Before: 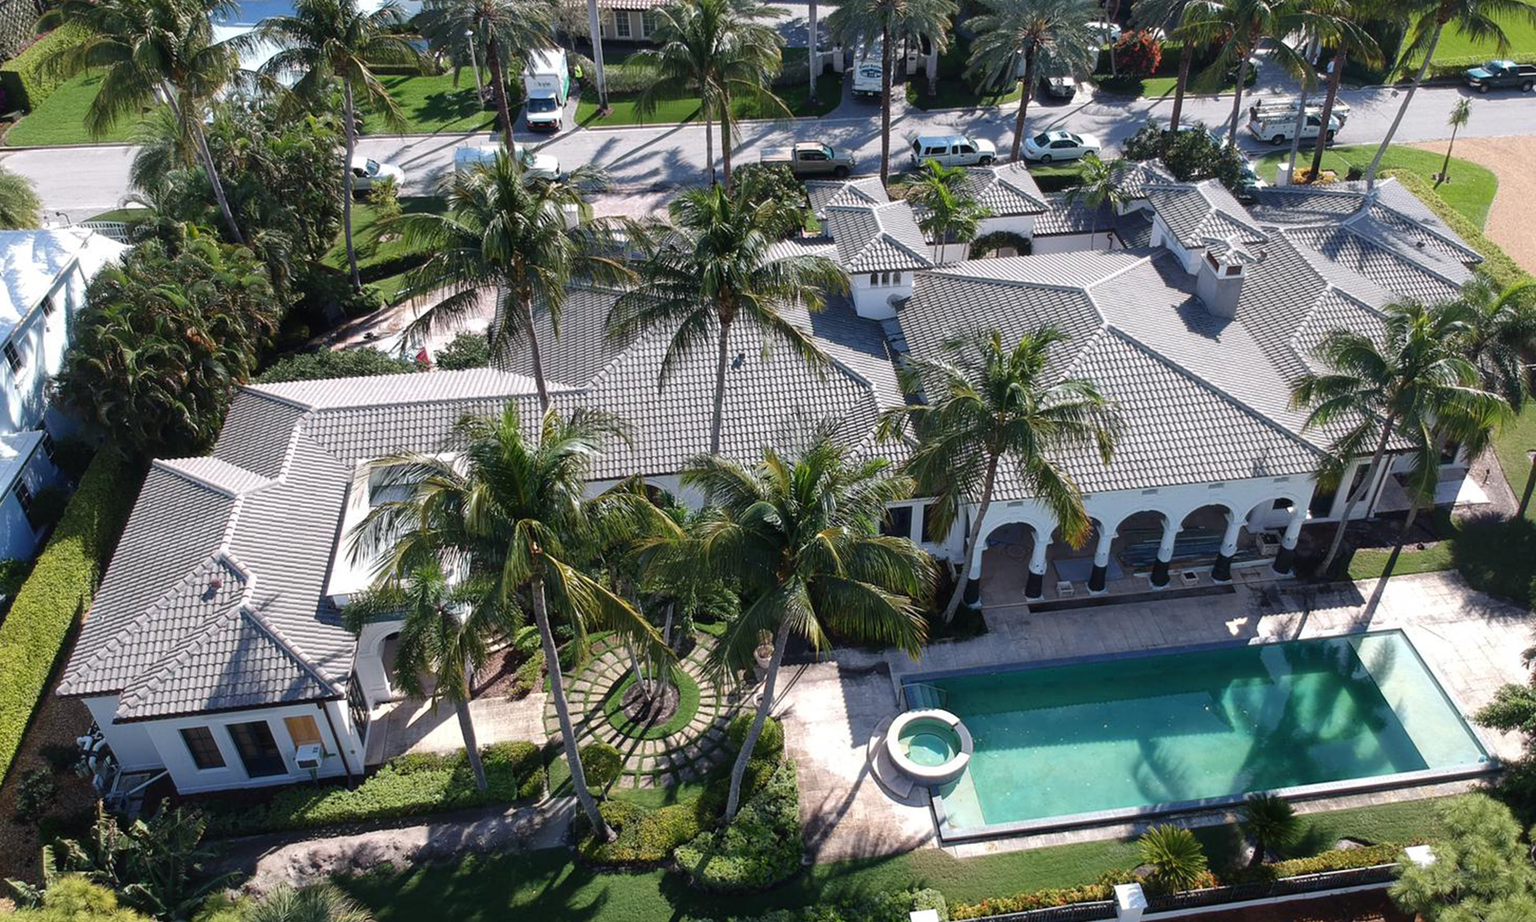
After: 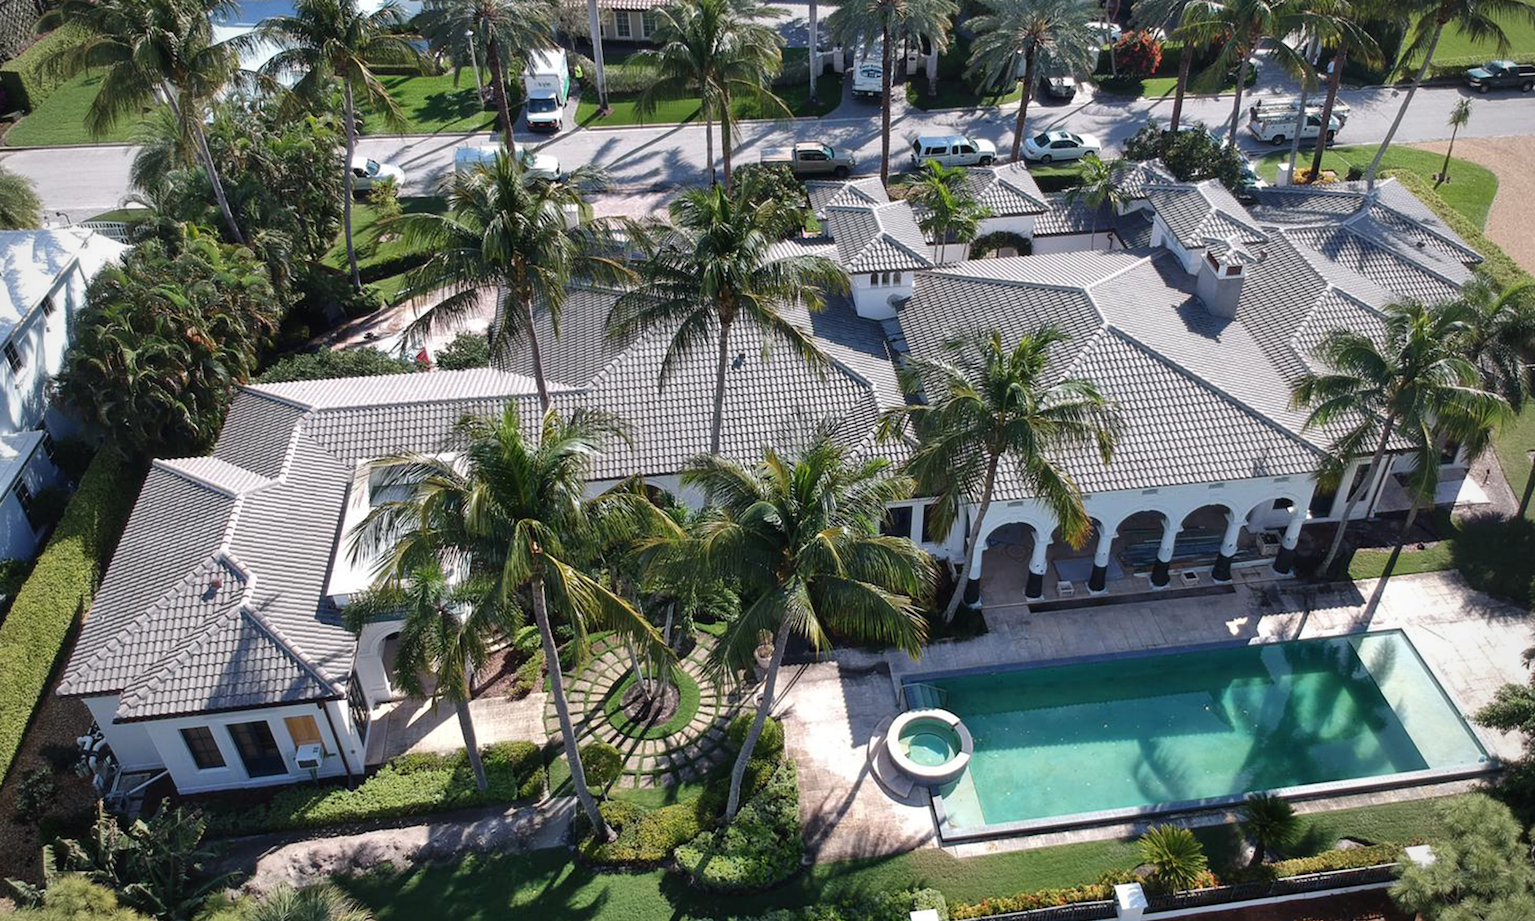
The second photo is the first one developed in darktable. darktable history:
shadows and highlights: soften with gaussian
vignetting: fall-off radius 64.09%, unbound false
